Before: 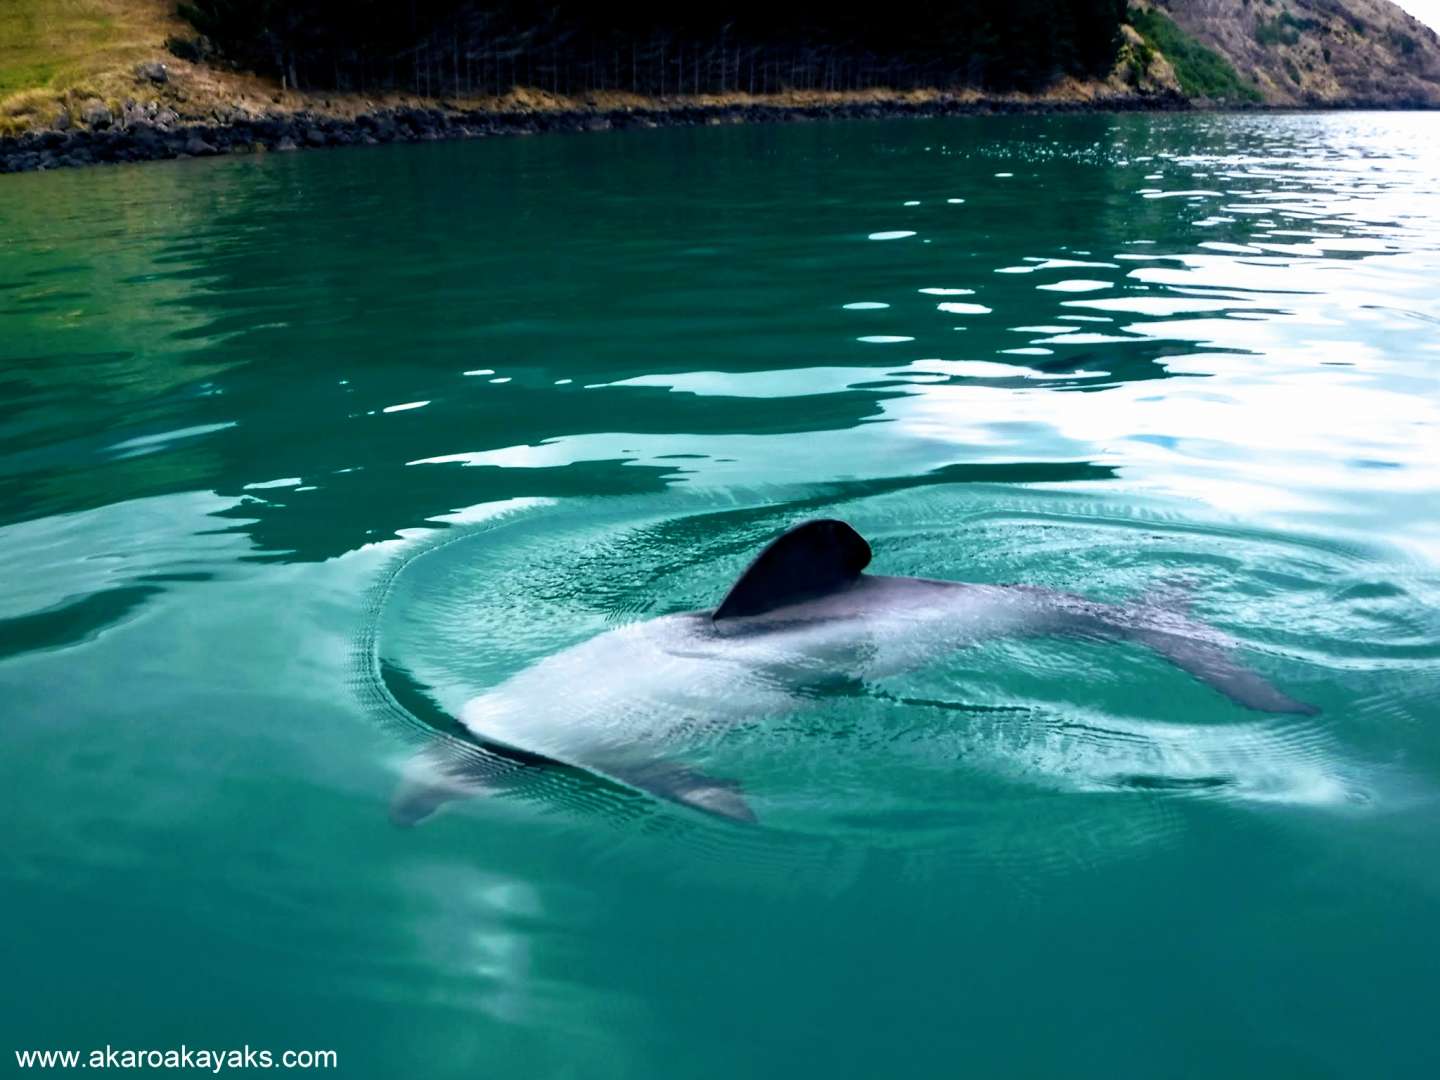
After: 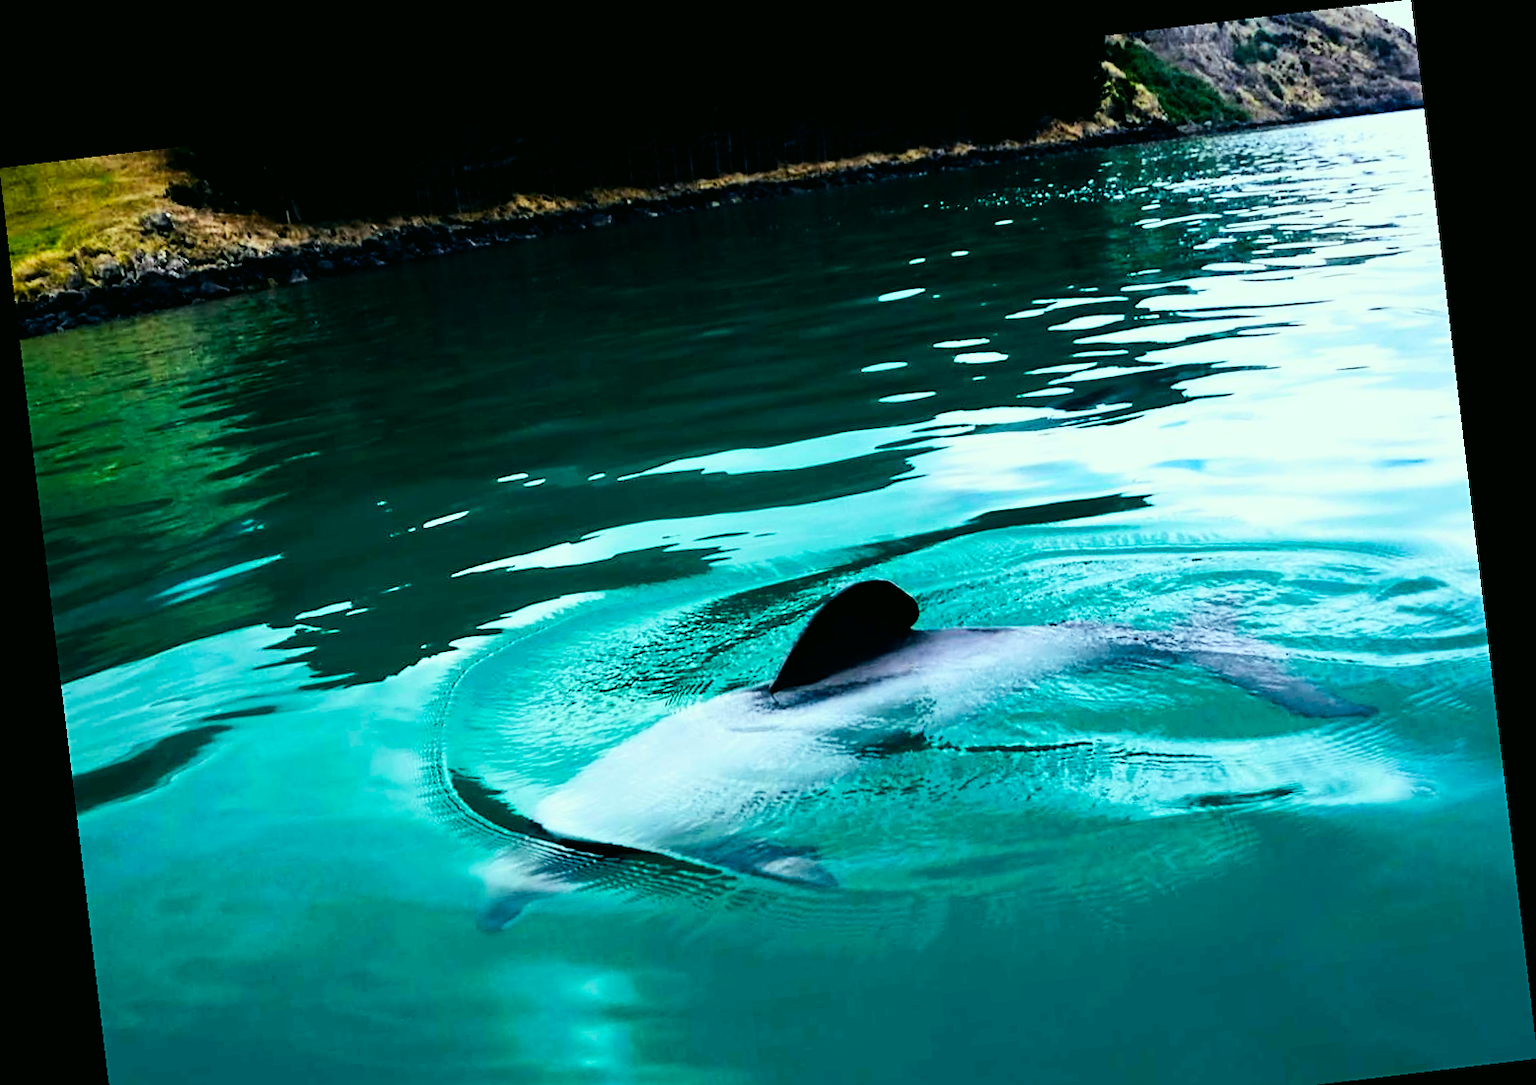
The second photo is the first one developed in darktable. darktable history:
exposure: black level correction 0.001, compensate highlight preservation false
filmic rgb: hardness 4.17
rotate and perspective: rotation -6.83°, automatic cropping off
tone equalizer: -8 EV -1.08 EV, -7 EV -1.01 EV, -6 EV -0.867 EV, -5 EV -0.578 EV, -3 EV 0.578 EV, -2 EV 0.867 EV, -1 EV 1.01 EV, +0 EV 1.08 EV, edges refinement/feathering 500, mask exposure compensation -1.57 EV, preserve details no
crop and rotate: top 0%, bottom 11.49%
color correction: highlights a* -7.33, highlights b* 1.26, shadows a* -3.55, saturation 1.4
sharpen: on, module defaults
